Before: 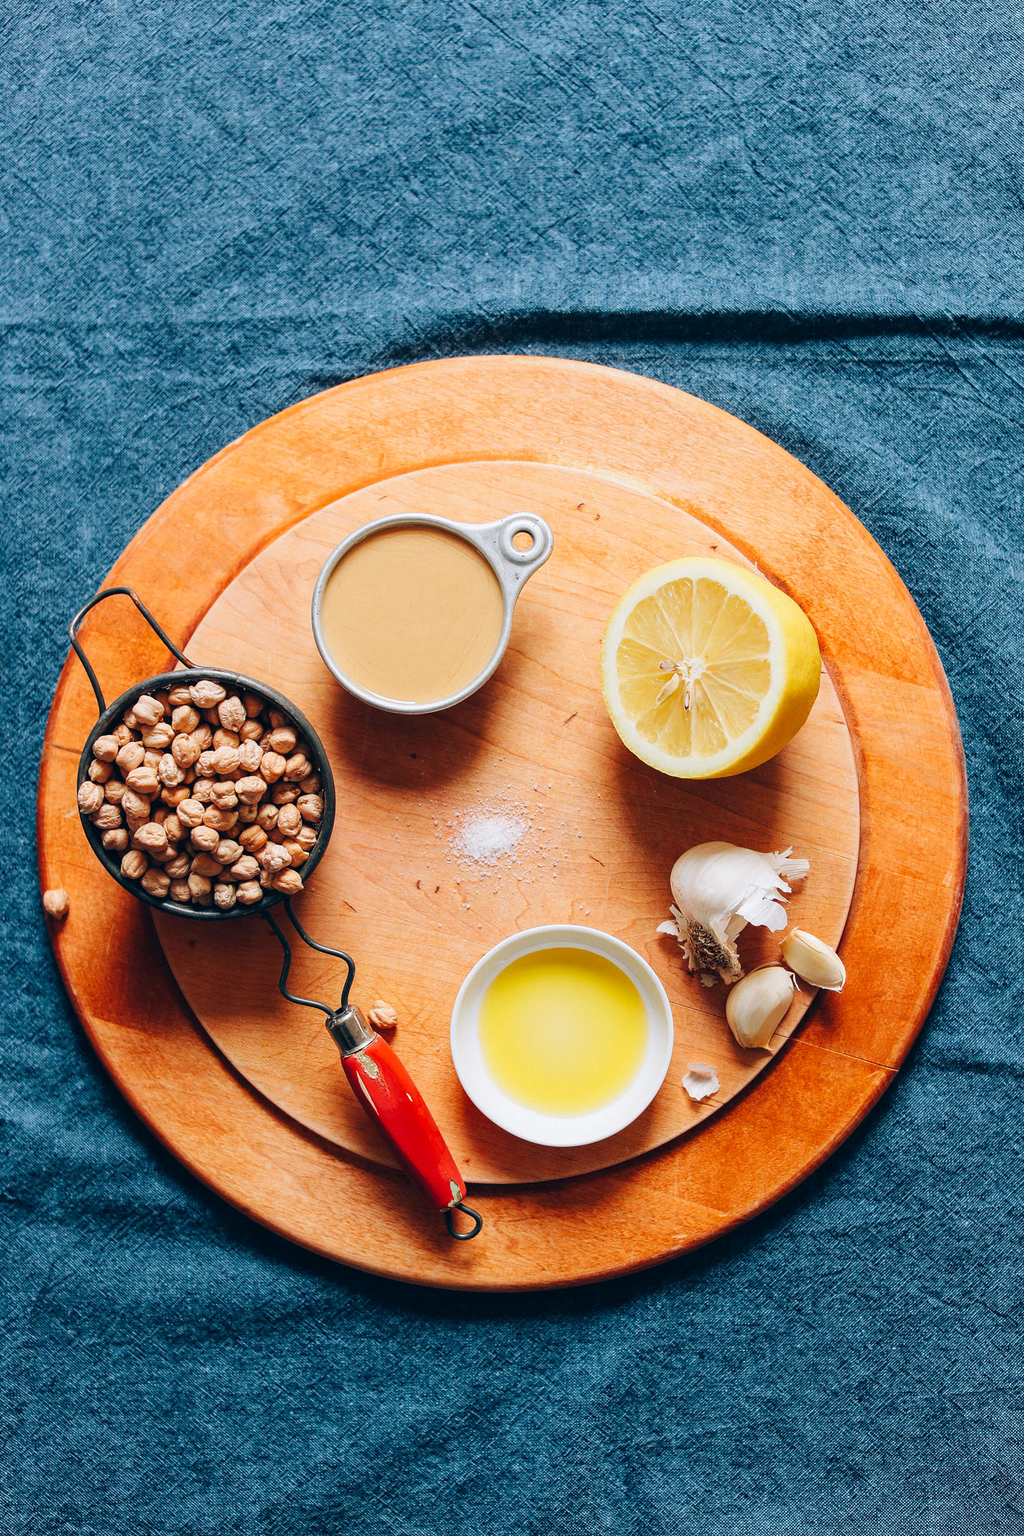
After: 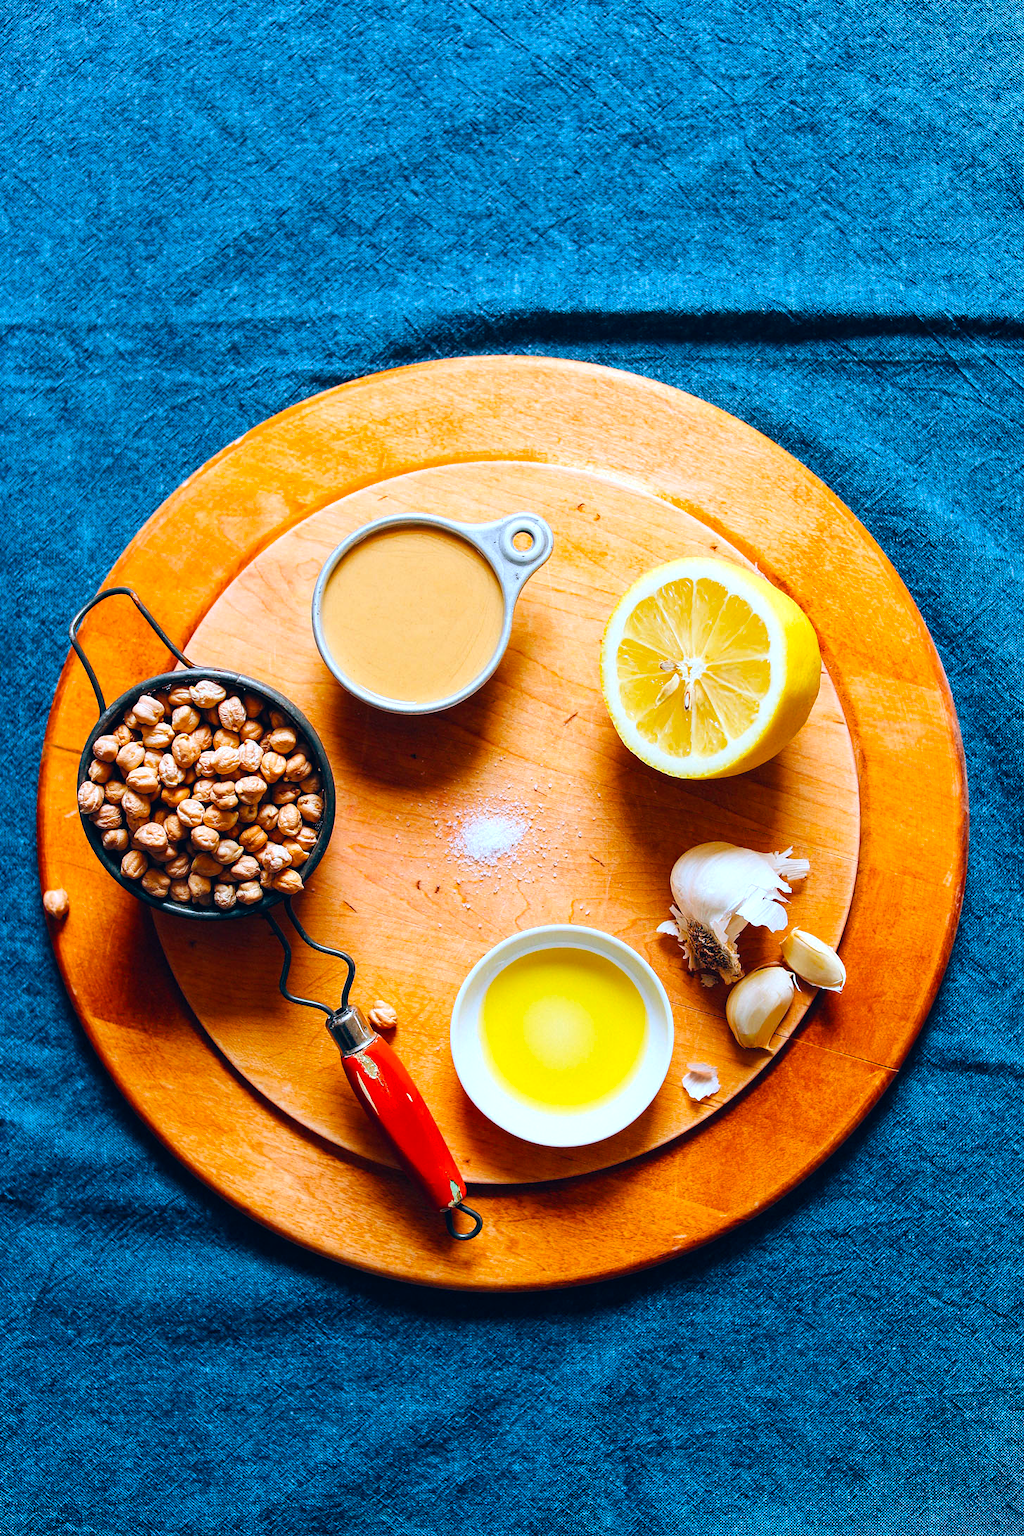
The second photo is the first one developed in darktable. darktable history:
color balance rgb: linear chroma grading › global chroma 50%, perceptual saturation grading › global saturation 2.34%, global vibrance 6.64%, contrast 12.71%, saturation formula JzAzBz (2021)
color calibration: illuminant custom, x 0.368, y 0.373, temperature 4330.32 K
tone equalizer: on, module defaults
